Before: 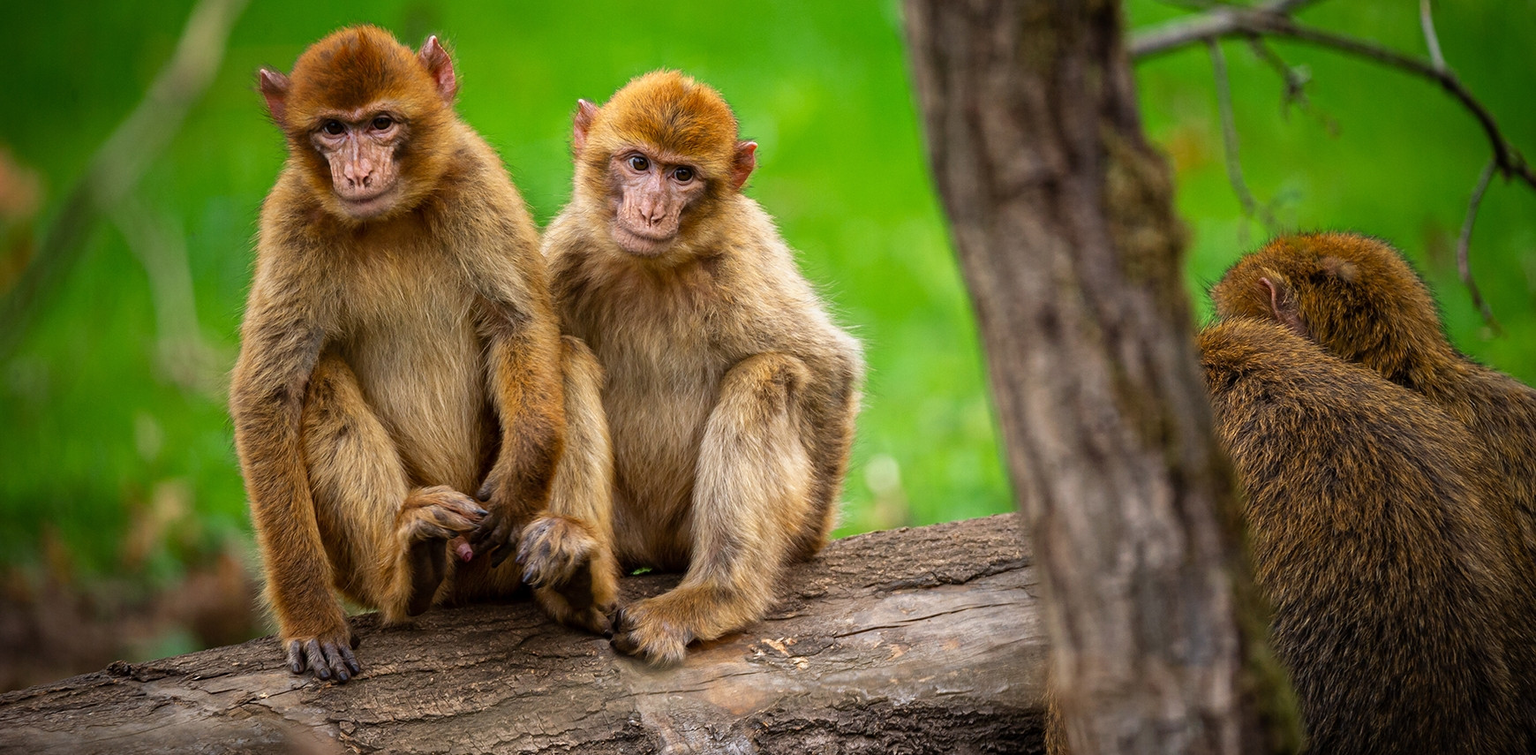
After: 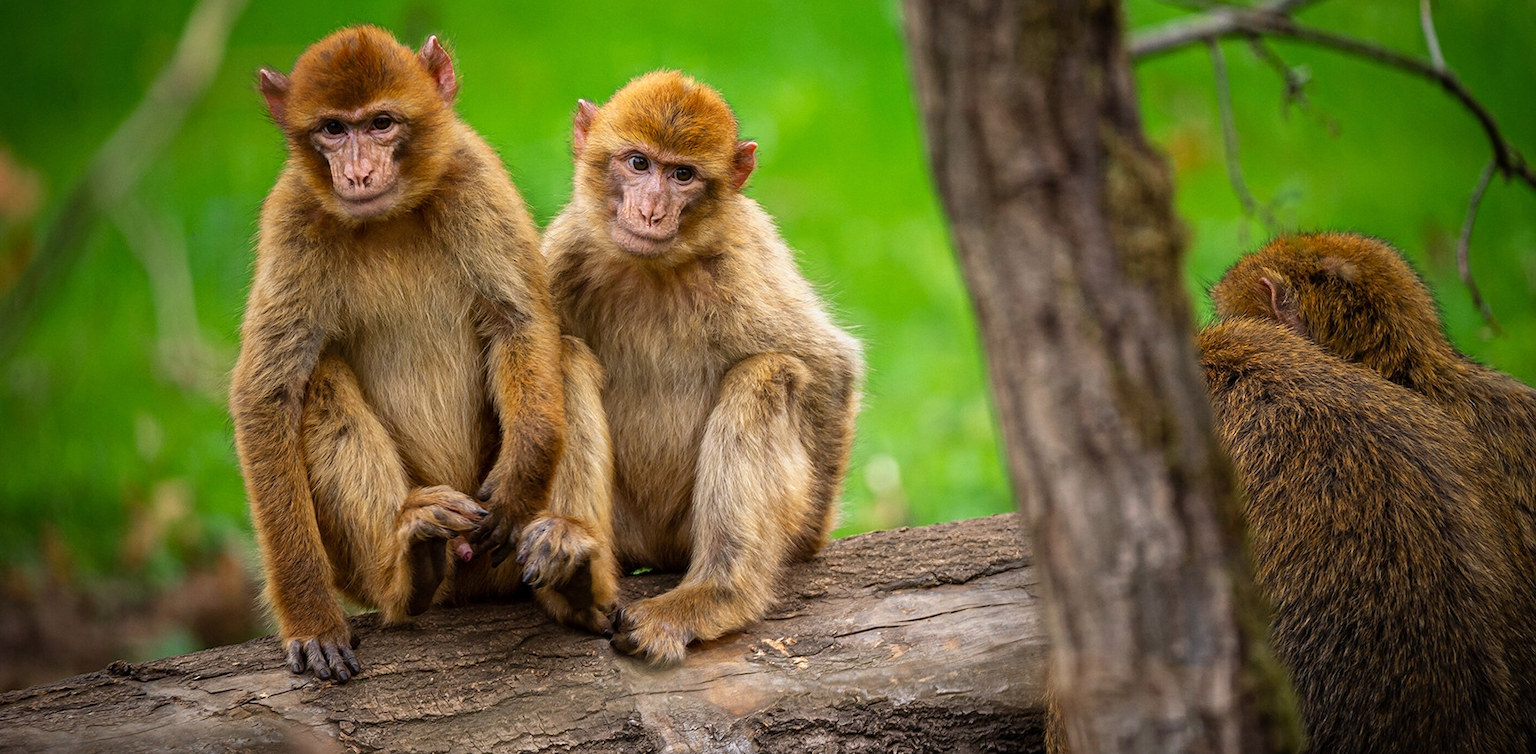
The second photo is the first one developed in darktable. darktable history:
base curve: curves: ch0 [(0, 0) (0.283, 0.295) (1, 1)]
